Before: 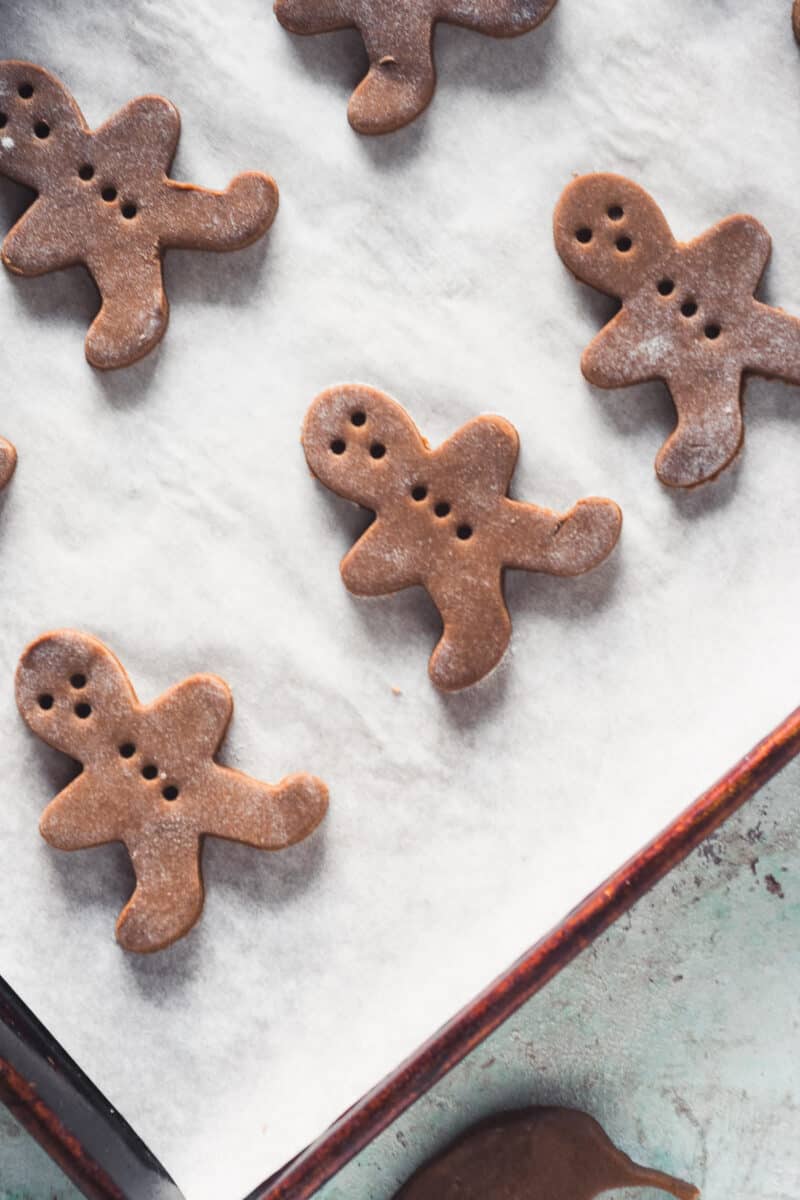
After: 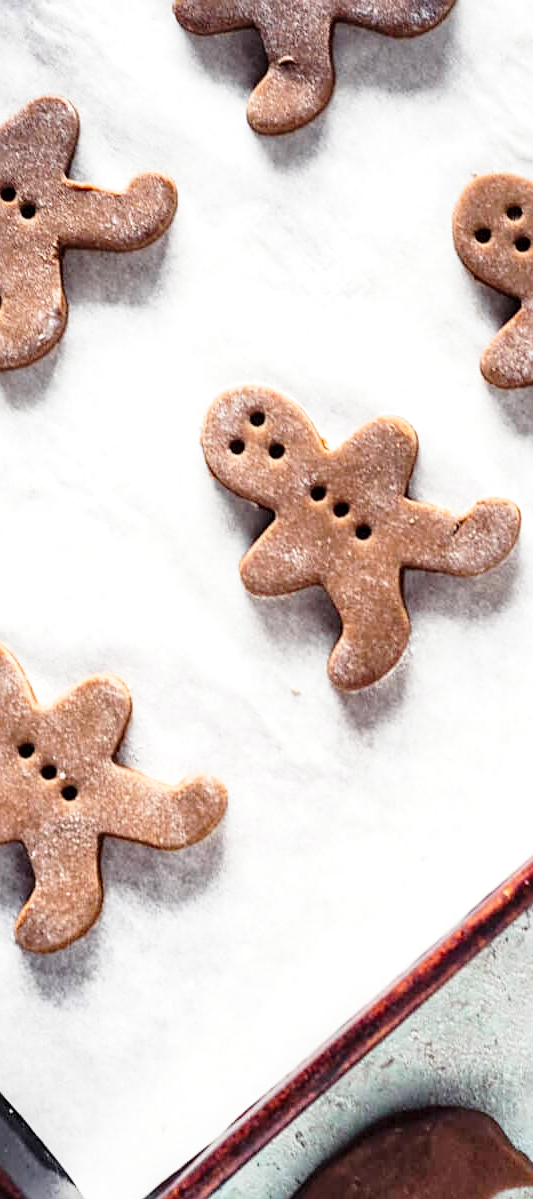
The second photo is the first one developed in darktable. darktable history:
base curve: curves: ch0 [(0, 0) (0.028, 0.03) (0.121, 0.232) (0.46, 0.748) (0.859, 0.968) (1, 1)], preserve colors none
crop and rotate: left 12.673%, right 20.66%
sharpen: on, module defaults
local contrast: highlights 25%, shadows 75%, midtone range 0.75
